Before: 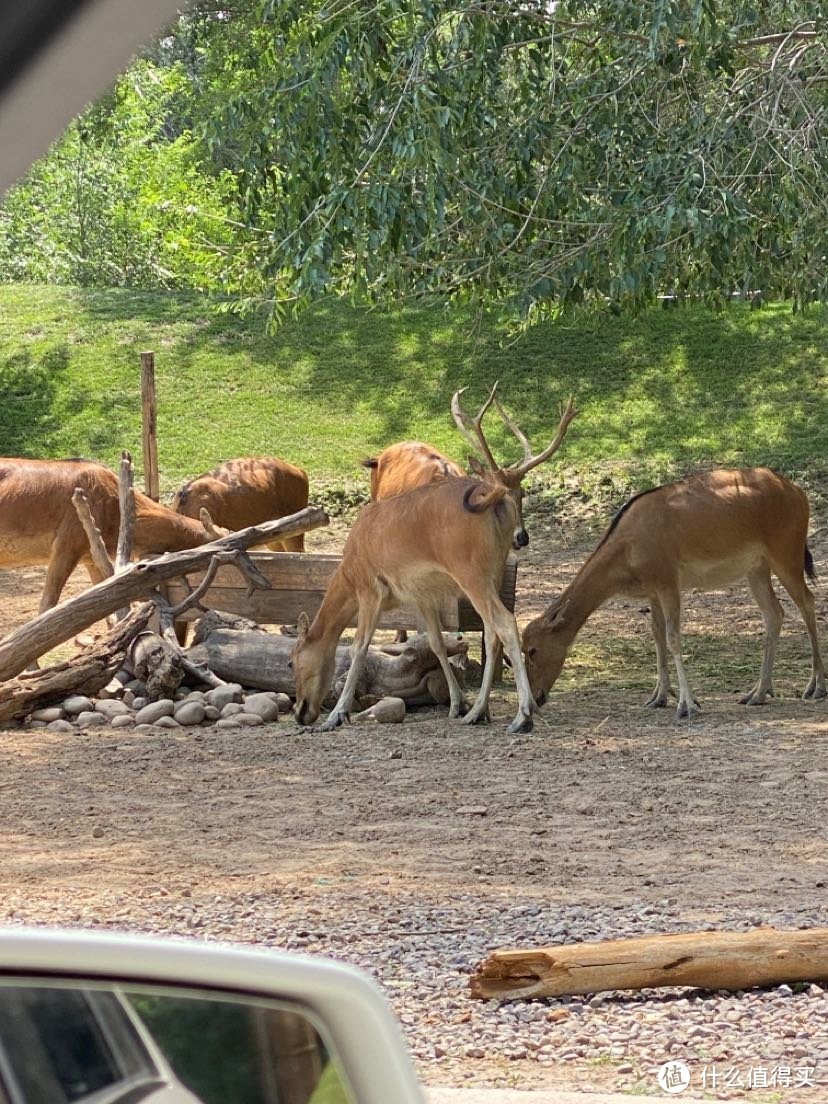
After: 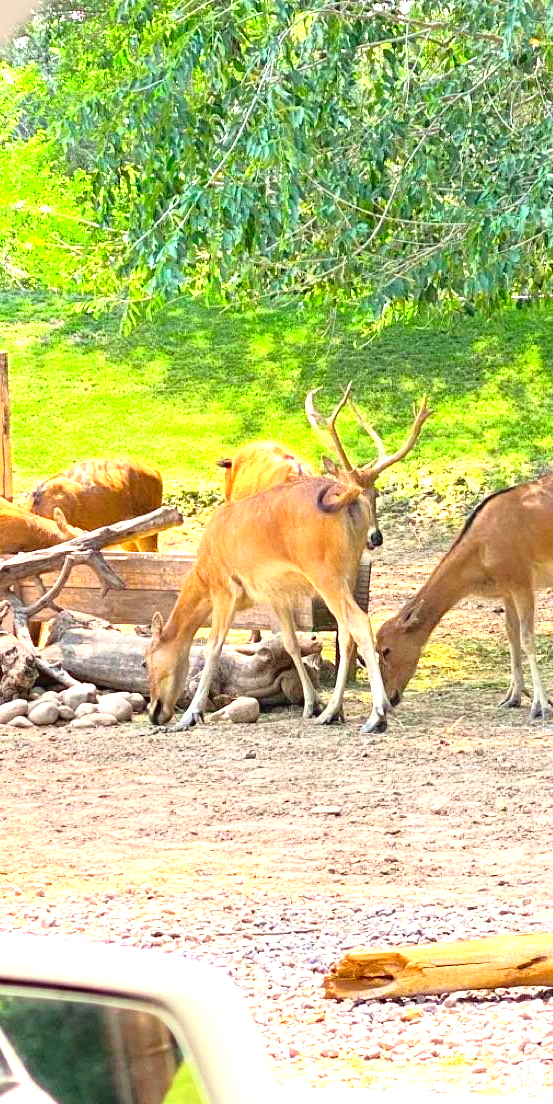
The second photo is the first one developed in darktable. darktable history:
exposure: black level correction 0, exposure 1.5 EV, compensate exposure bias true, compensate highlight preservation false
tone curve: curves: ch0 [(0, 0.013) (0.117, 0.081) (0.257, 0.259) (0.408, 0.45) (0.611, 0.64) (0.81, 0.857) (1, 1)]; ch1 [(0, 0) (0.287, 0.198) (0.501, 0.506) (0.56, 0.584) (0.715, 0.741) (0.976, 0.992)]; ch2 [(0, 0) (0.369, 0.362) (0.5, 0.5) (0.537, 0.547) (0.59, 0.603) (0.681, 0.754) (1, 1)], color space Lab, independent channels, preserve colors none
contrast brightness saturation: contrast 0.08, saturation 0.2
crop and rotate: left 17.732%, right 15.423%
